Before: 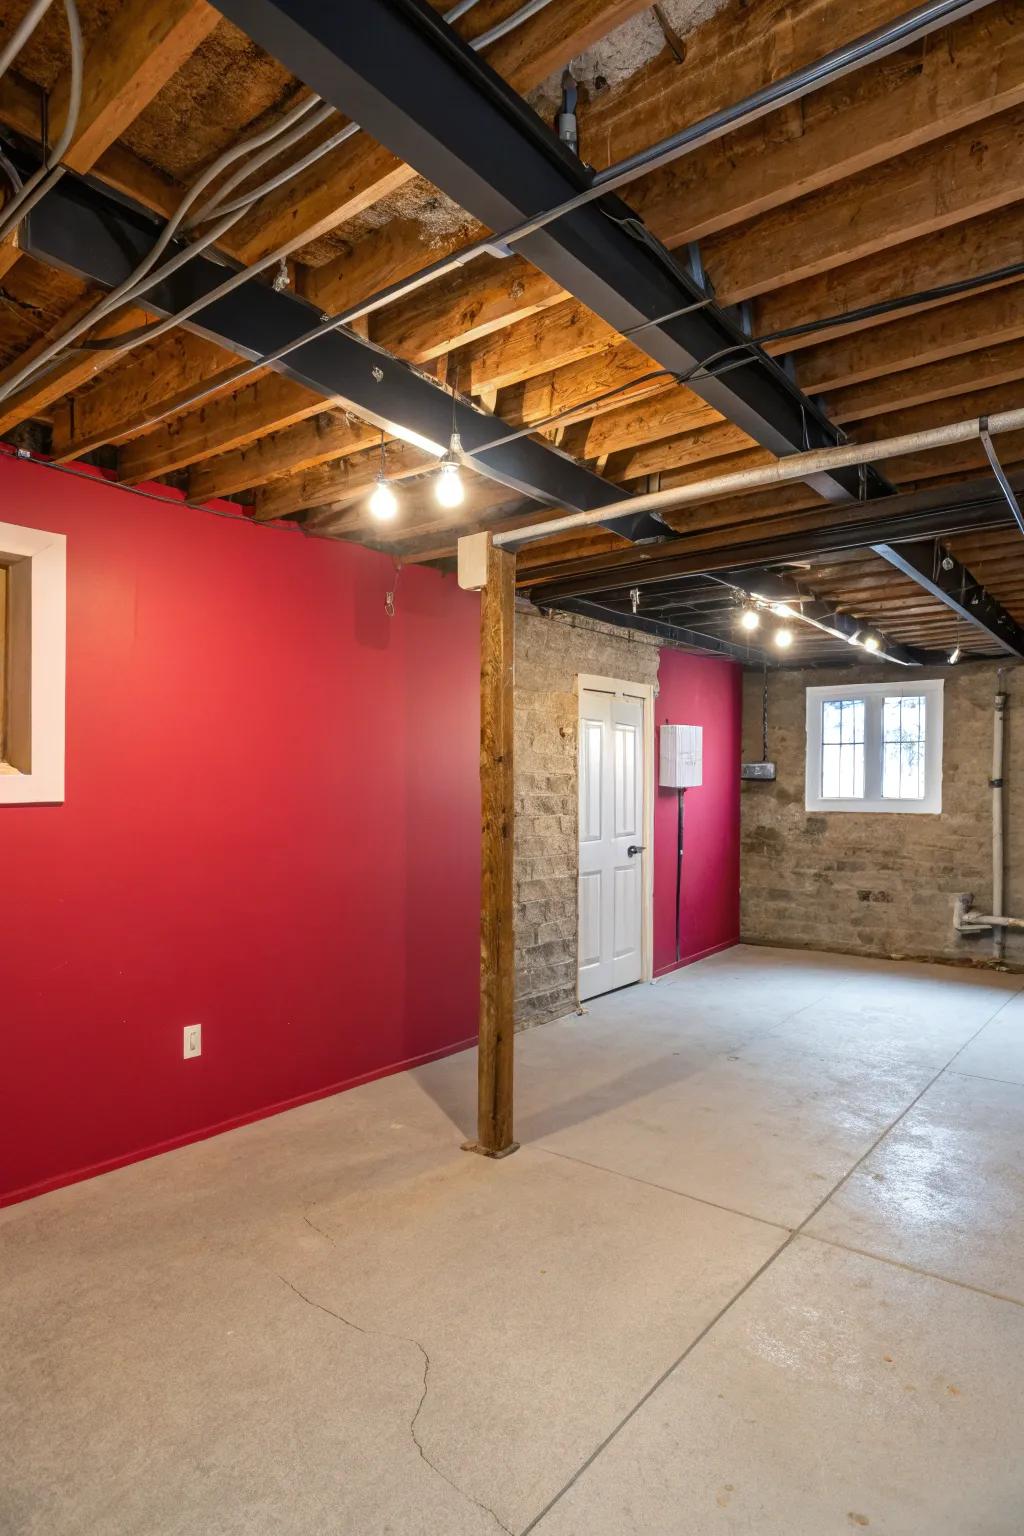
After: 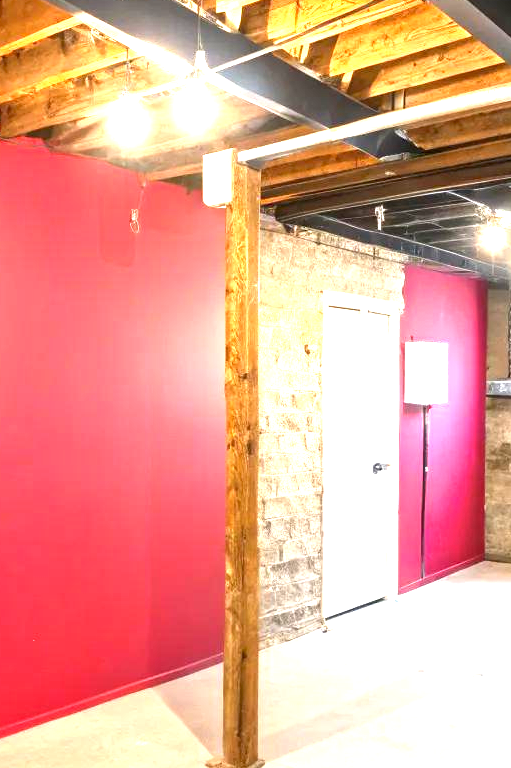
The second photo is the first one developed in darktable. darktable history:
crop: left 25%, top 25%, right 25%, bottom 25%
exposure: exposure 2 EV, compensate exposure bias true, compensate highlight preservation false
